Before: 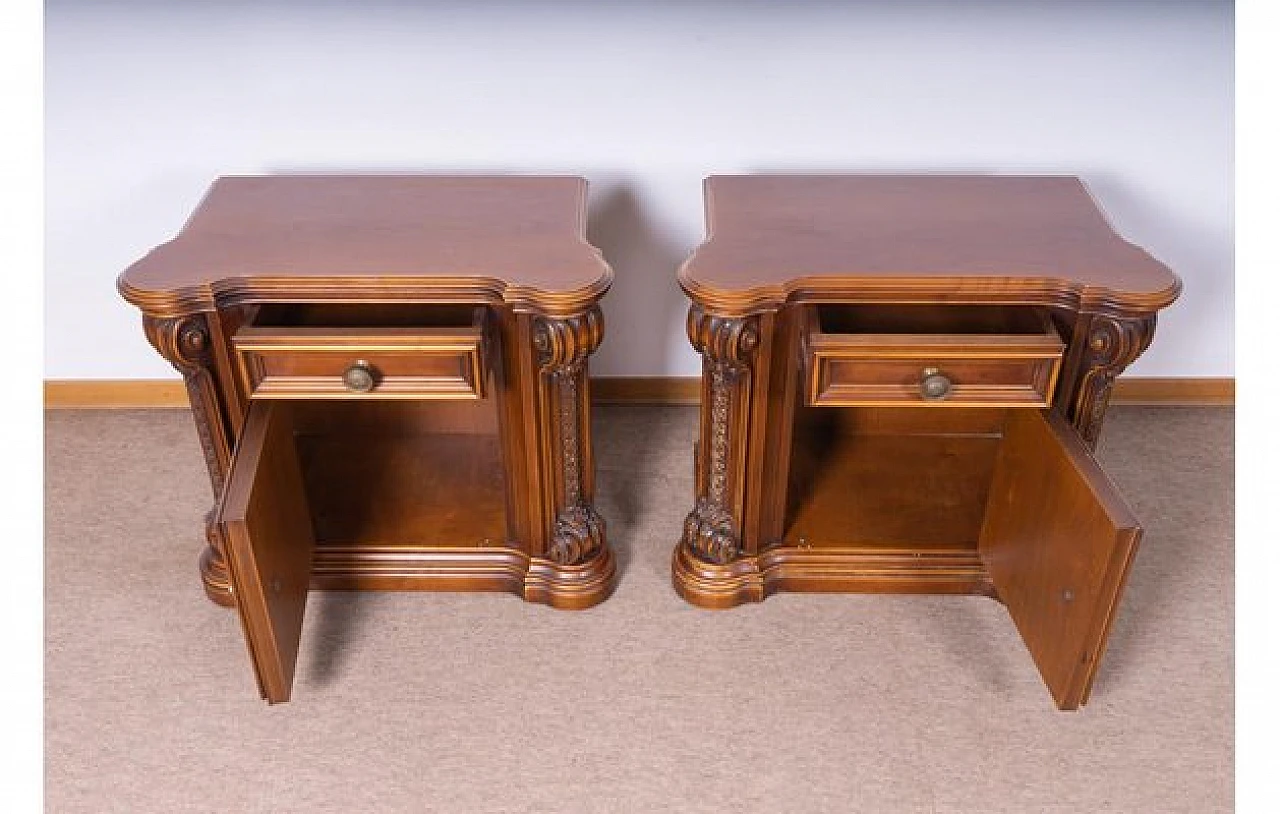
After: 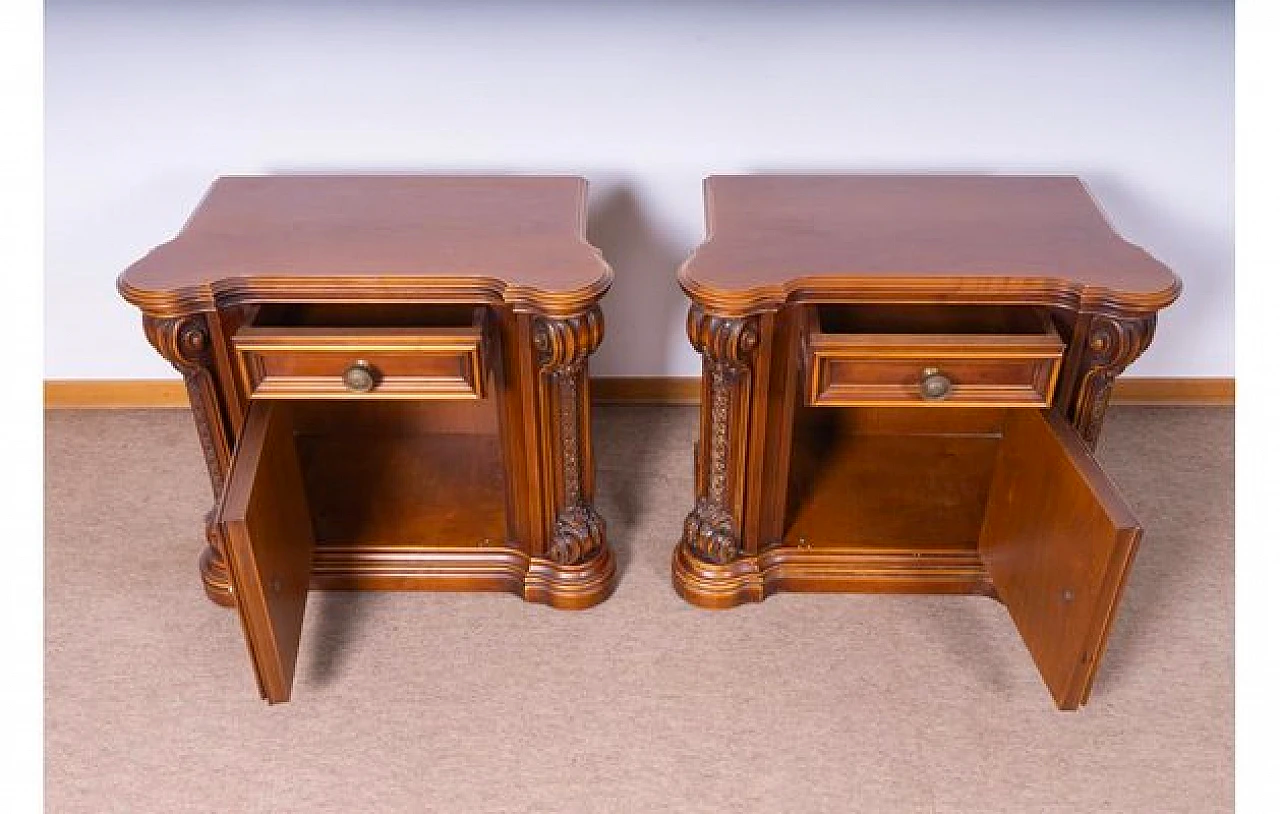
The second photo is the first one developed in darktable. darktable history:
contrast brightness saturation: contrast 0.036, saturation 0.164
